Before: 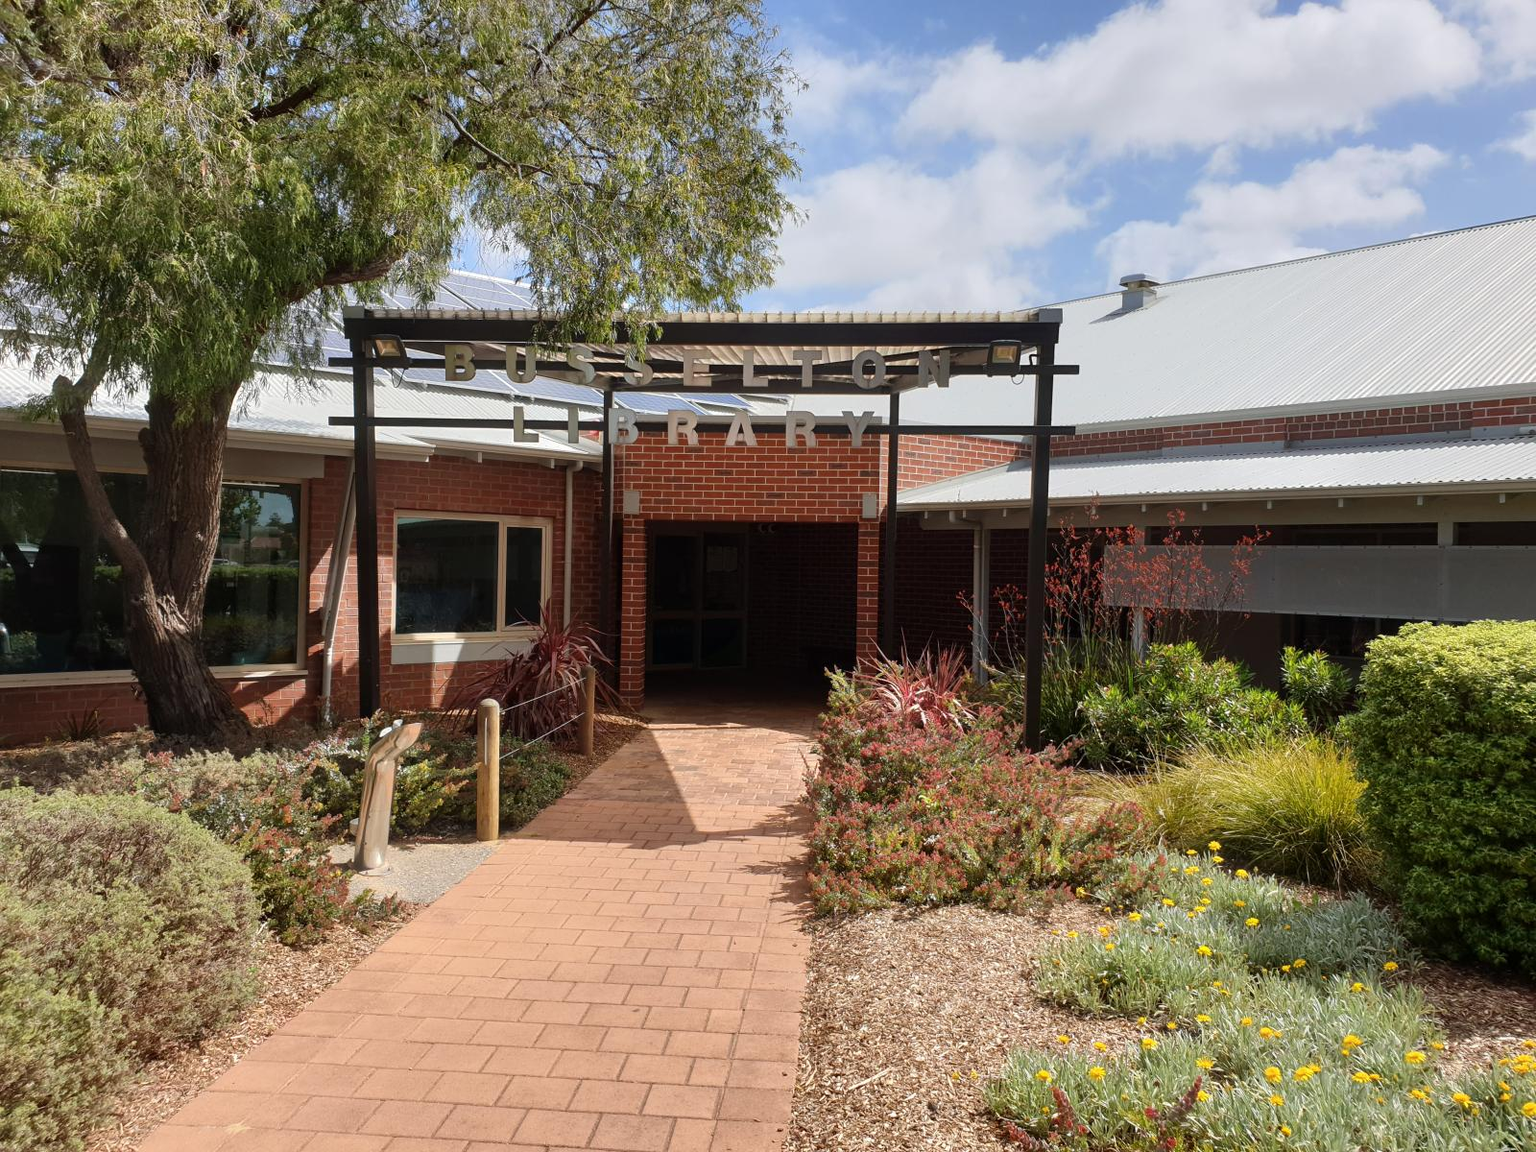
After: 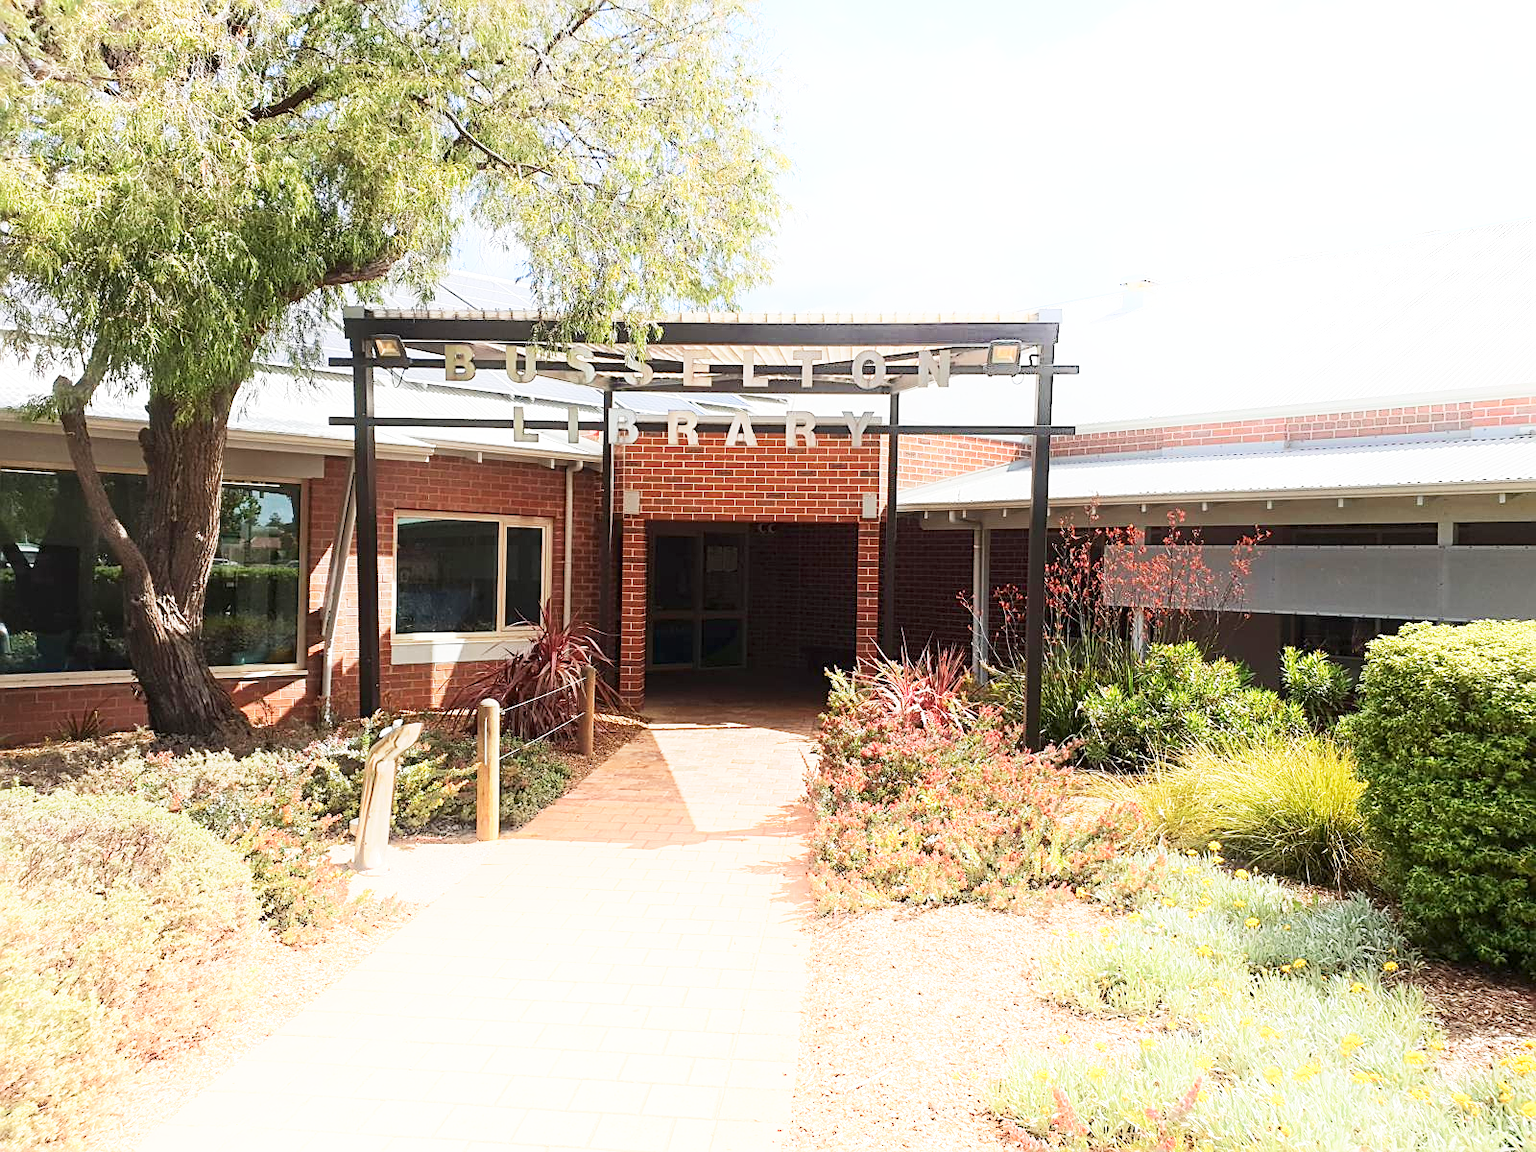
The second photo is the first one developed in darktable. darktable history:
shadows and highlights: shadows -20.71, highlights 98.61, soften with gaussian
sharpen: on, module defaults
base curve: curves: ch0 [(0, 0) (0.088, 0.125) (0.176, 0.251) (0.354, 0.501) (0.613, 0.749) (1, 0.877)], preserve colors none
exposure: black level correction 0, exposure 1.029 EV, compensate highlight preservation false
